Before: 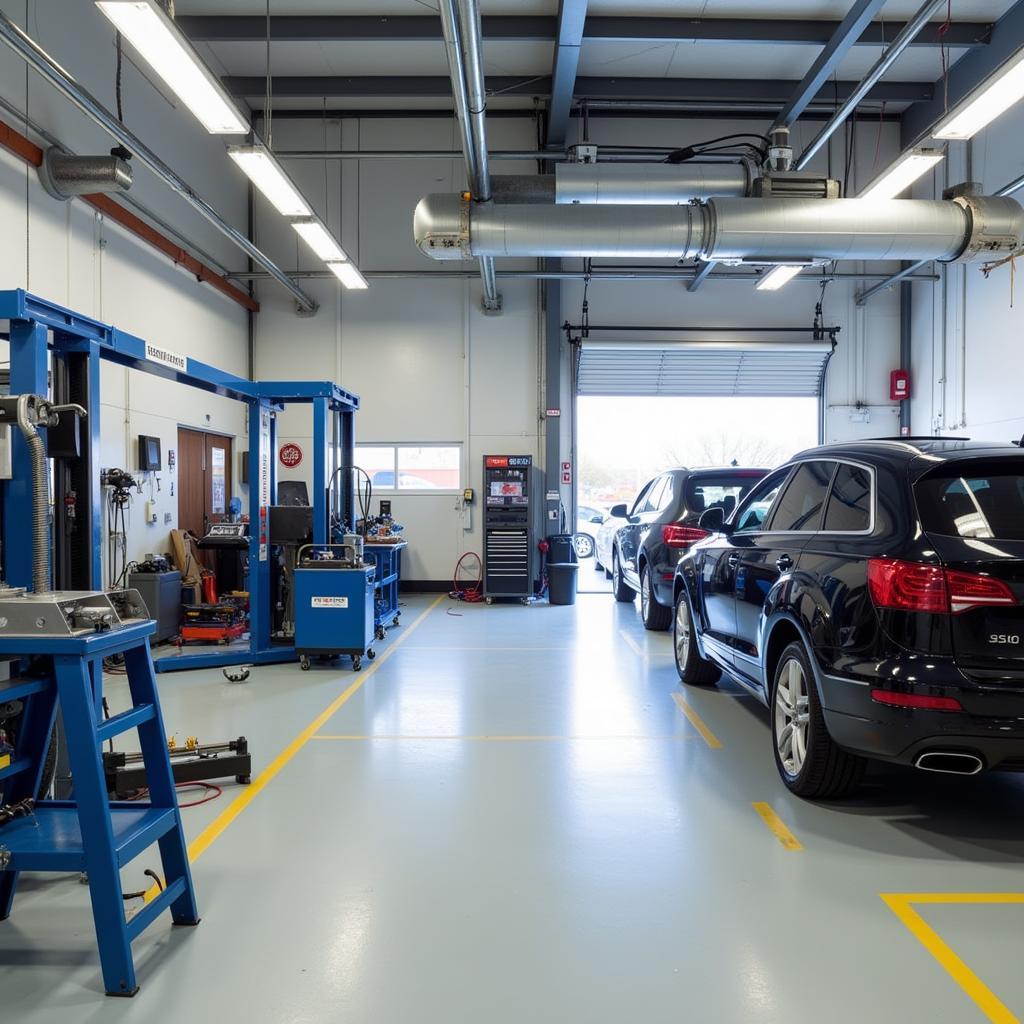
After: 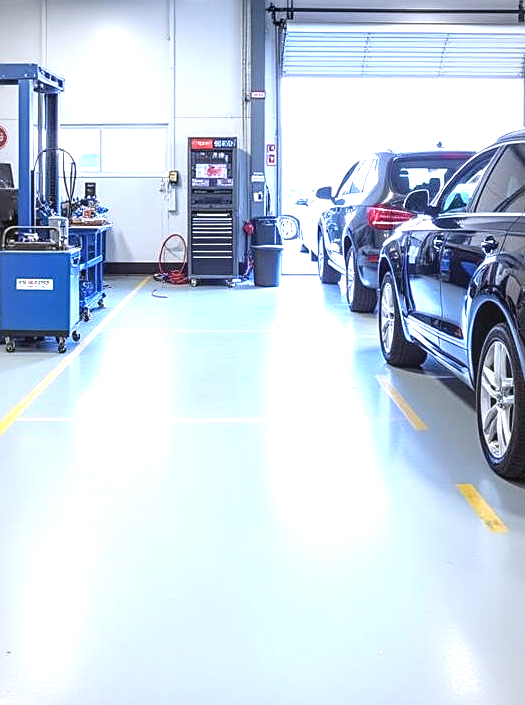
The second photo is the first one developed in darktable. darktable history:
color calibration: illuminant custom, x 0.372, y 0.388, temperature 4254.31 K
sharpen: radius 1.97
contrast brightness saturation: saturation -0.061
exposure: black level correction 0, exposure 1.105 EV, compensate highlight preservation false
crop and rotate: left 28.869%, top 31.067%, right 19.834%
local contrast: detail 118%
vignetting: fall-off radius 70.42%, brightness -0.289, automatic ratio true, dithering 8-bit output
